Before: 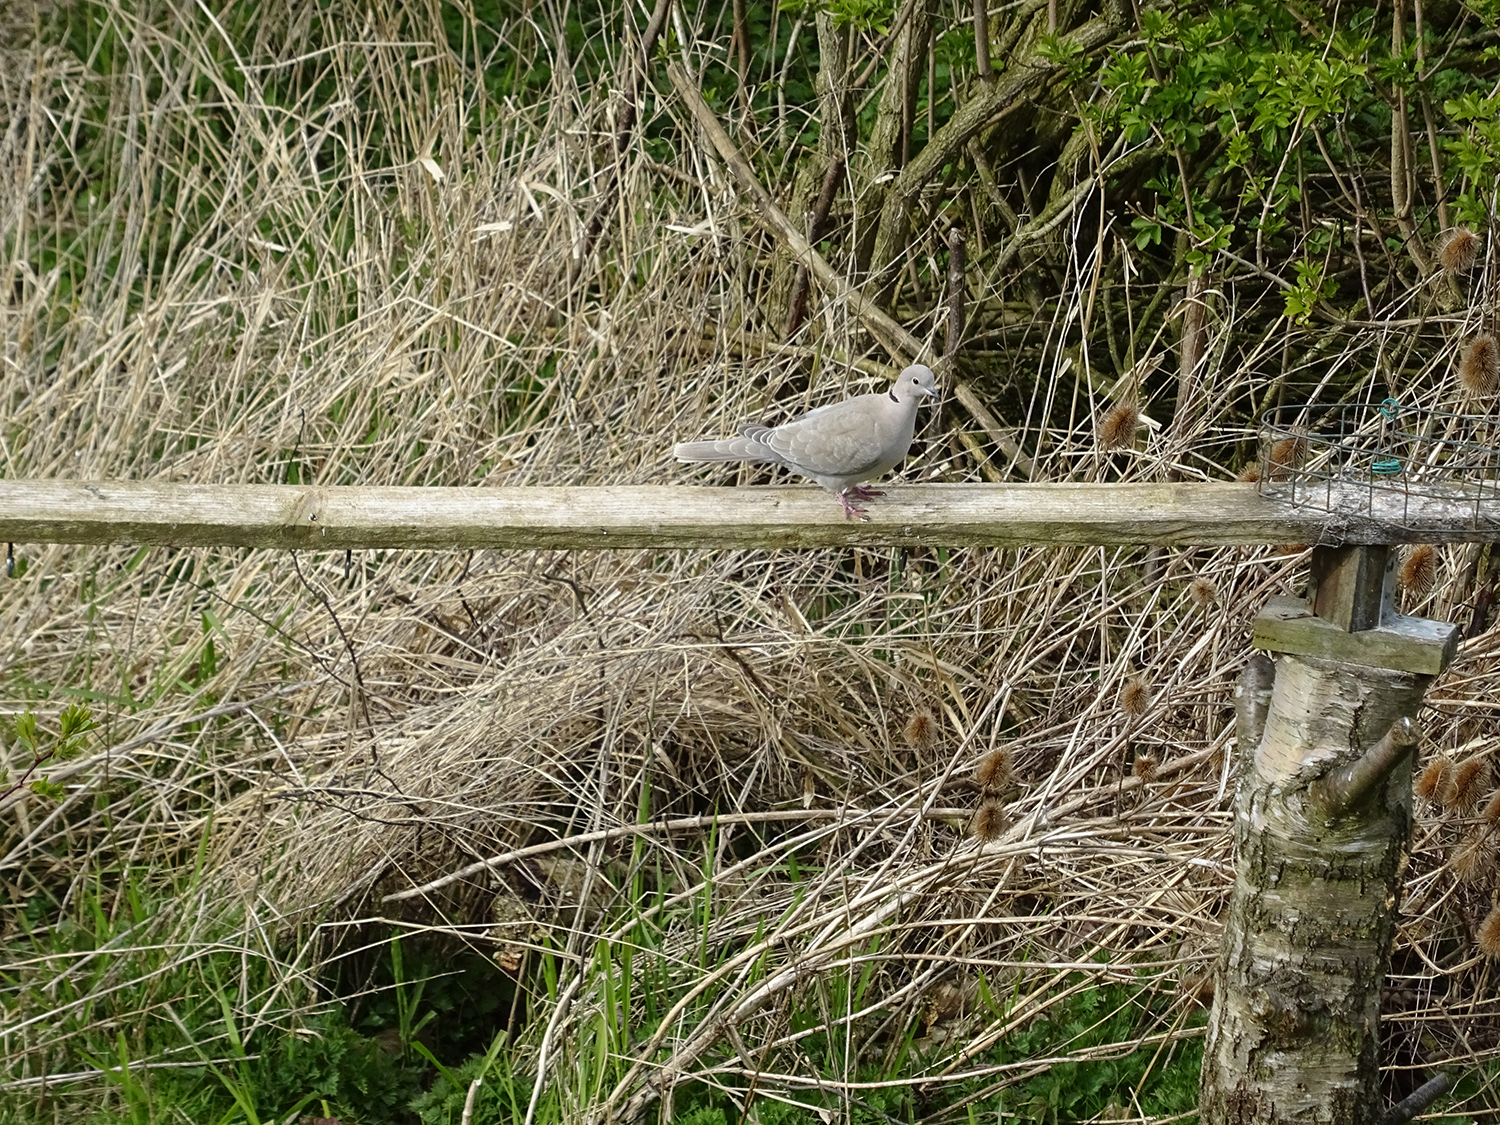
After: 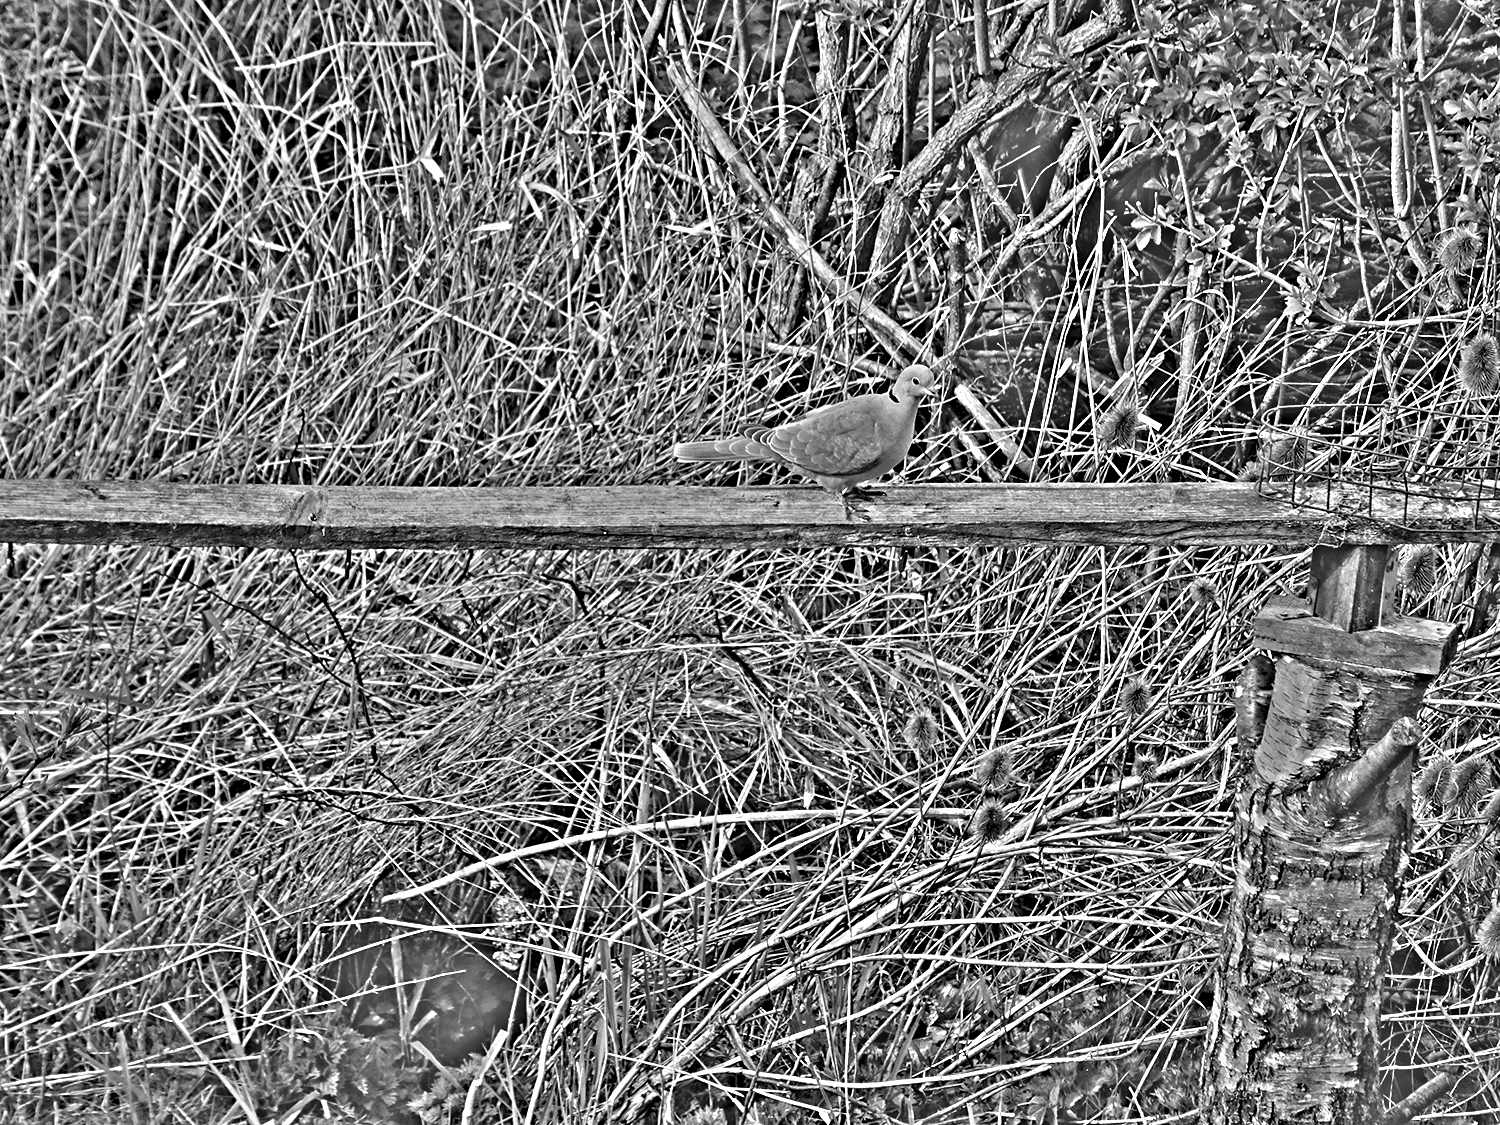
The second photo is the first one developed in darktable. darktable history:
highpass: on, module defaults
color calibration: output R [0.972, 0.068, -0.094, 0], output G [-0.178, 1.216, -0.086, 0], output B [0.095, -0.136, 0.98, 0], illuminant custom, x 0.371, y 0.381, temperature 4283.16 K
